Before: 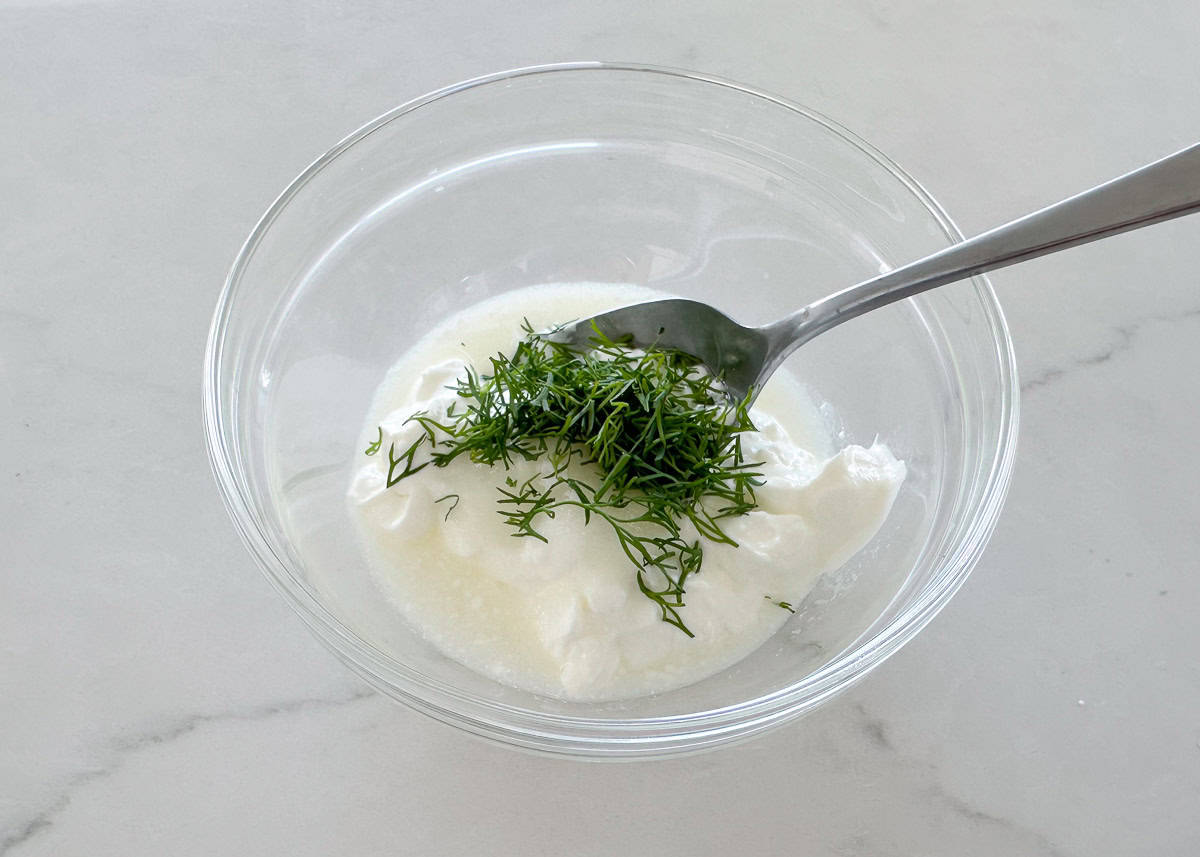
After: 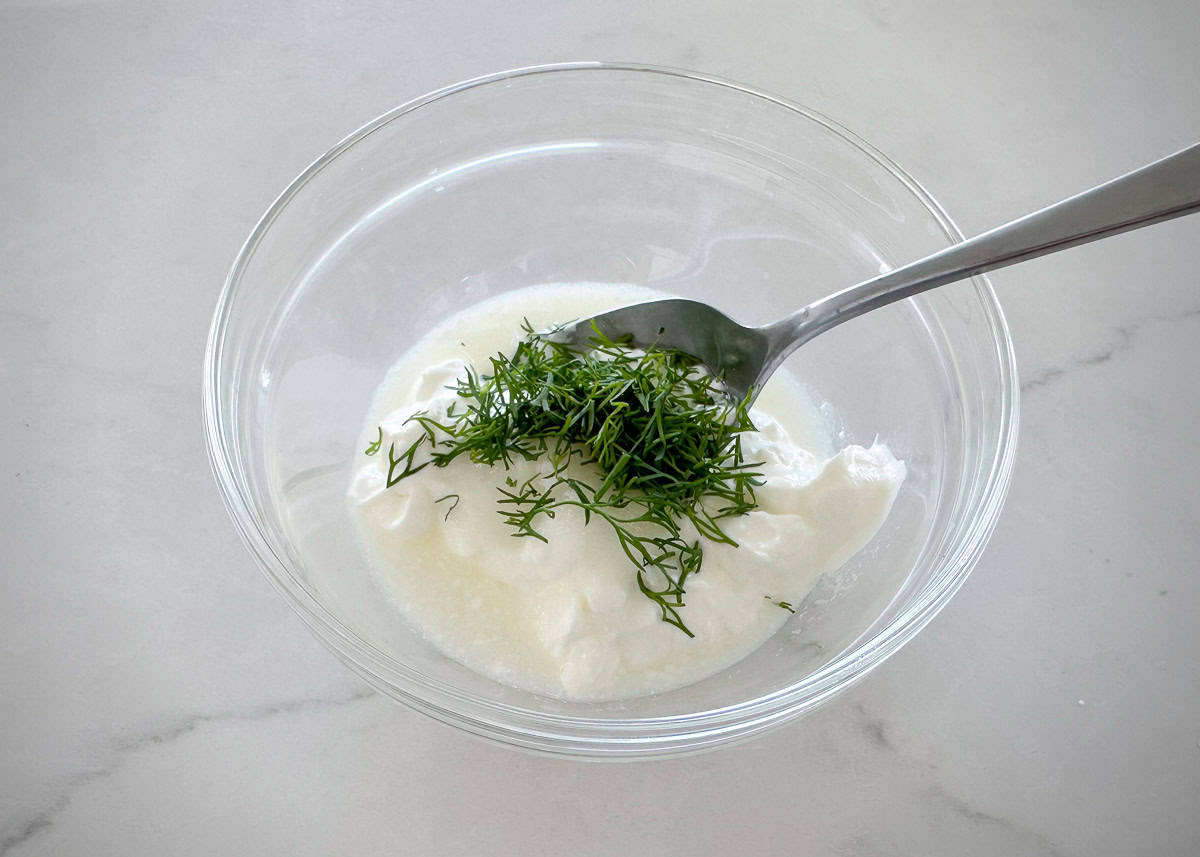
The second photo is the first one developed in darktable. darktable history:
vignetting: center (-0.032, -0.041), unbound false
